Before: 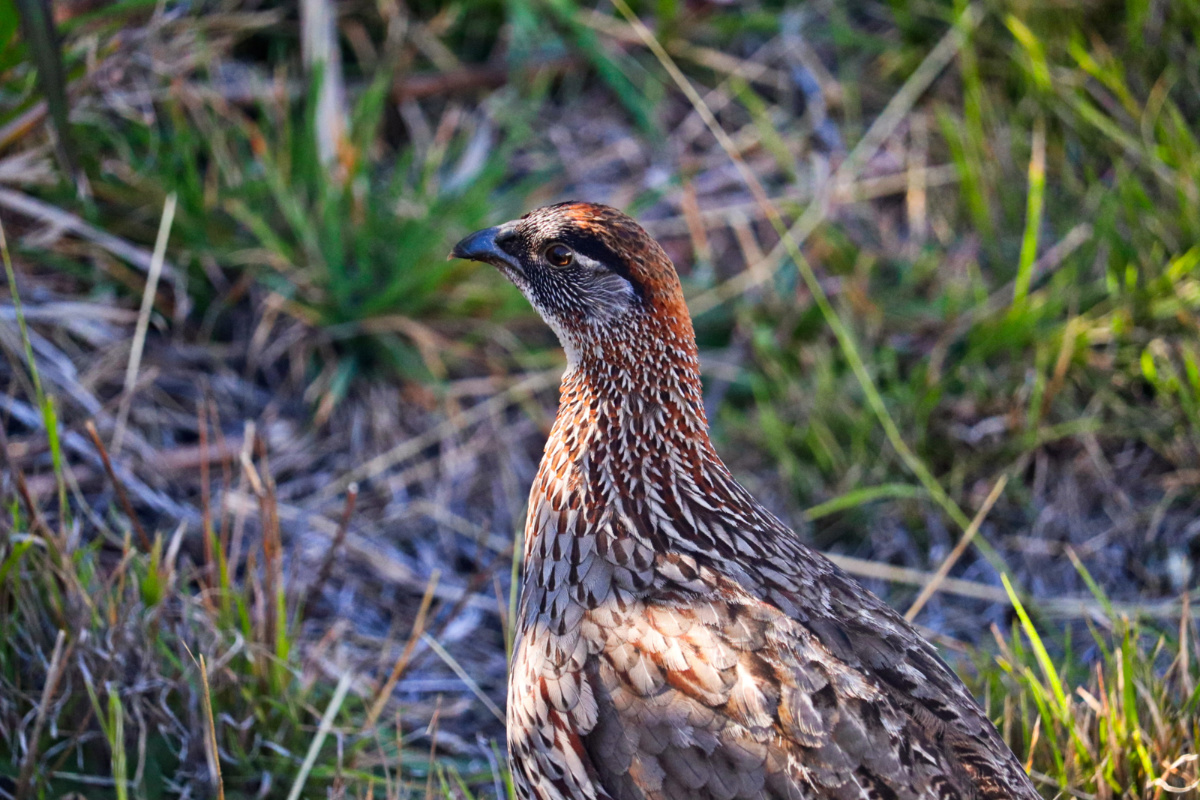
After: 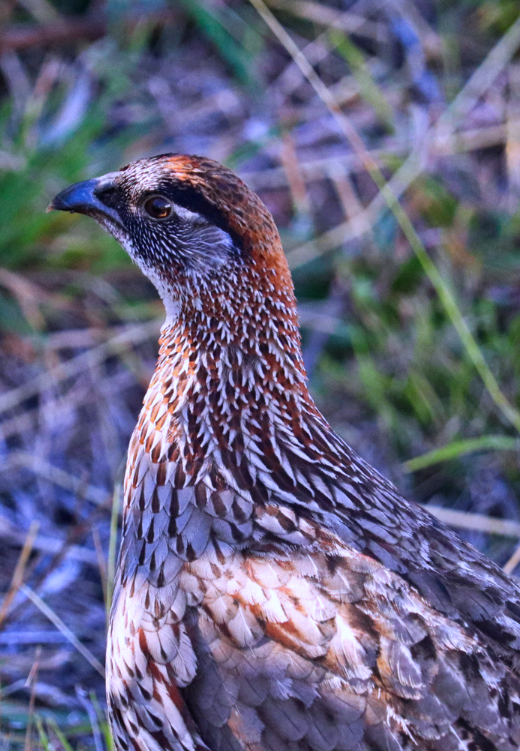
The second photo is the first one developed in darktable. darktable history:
crop: left 33.452%, top 6.025%, right 23.155%
color calibration: illuminant as shot in camera, x 0.363, y 0.385, temperature 4528.04 K
white balance: red 0.967, blue 1.119, emerald 0.756
